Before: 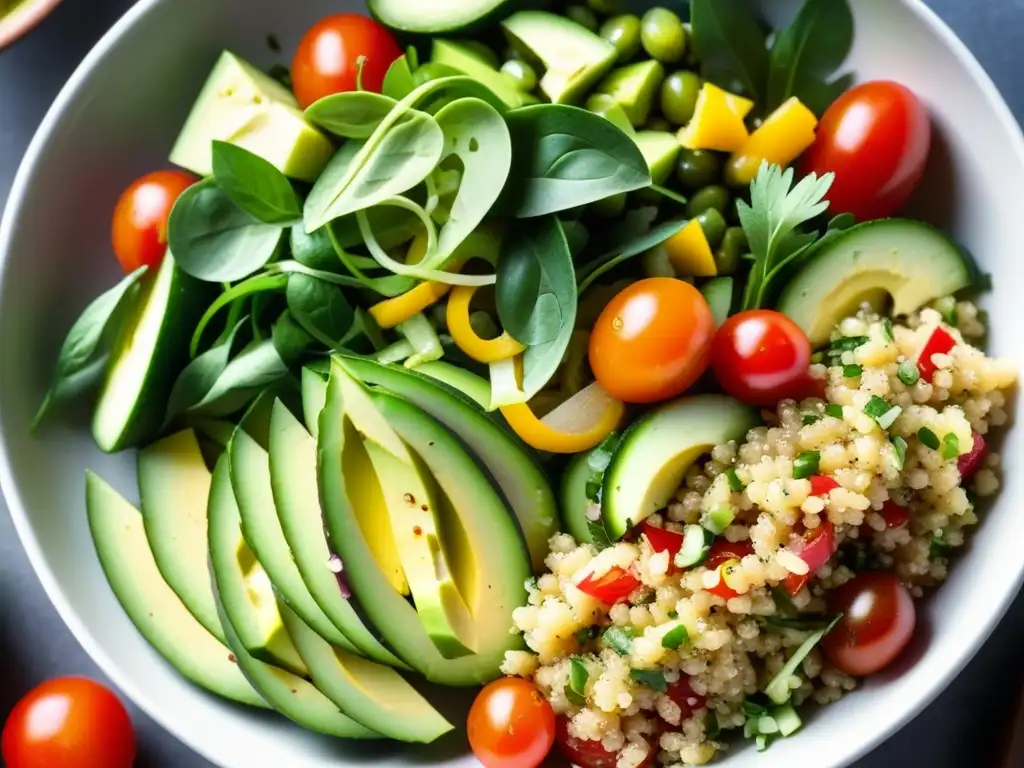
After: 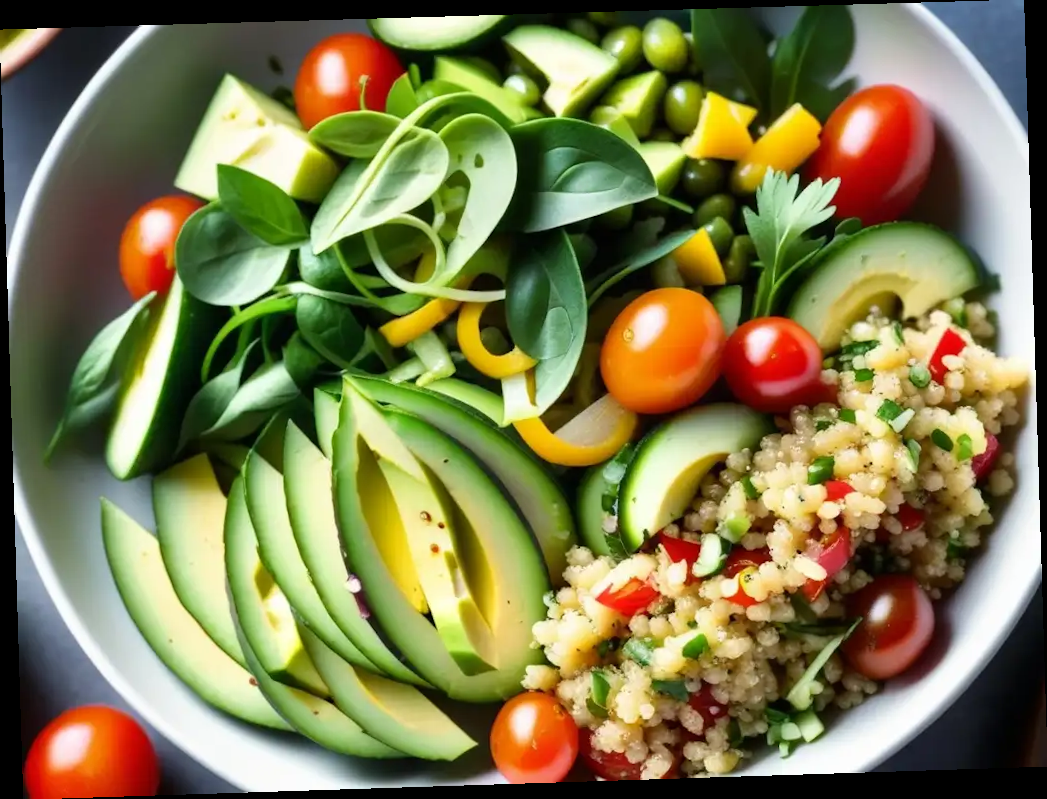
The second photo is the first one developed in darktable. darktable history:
rotate and perspective: rotation -1.77°, lens shift (horizontal) 0.004, automatic cropping off
base curve: preserve colors none
